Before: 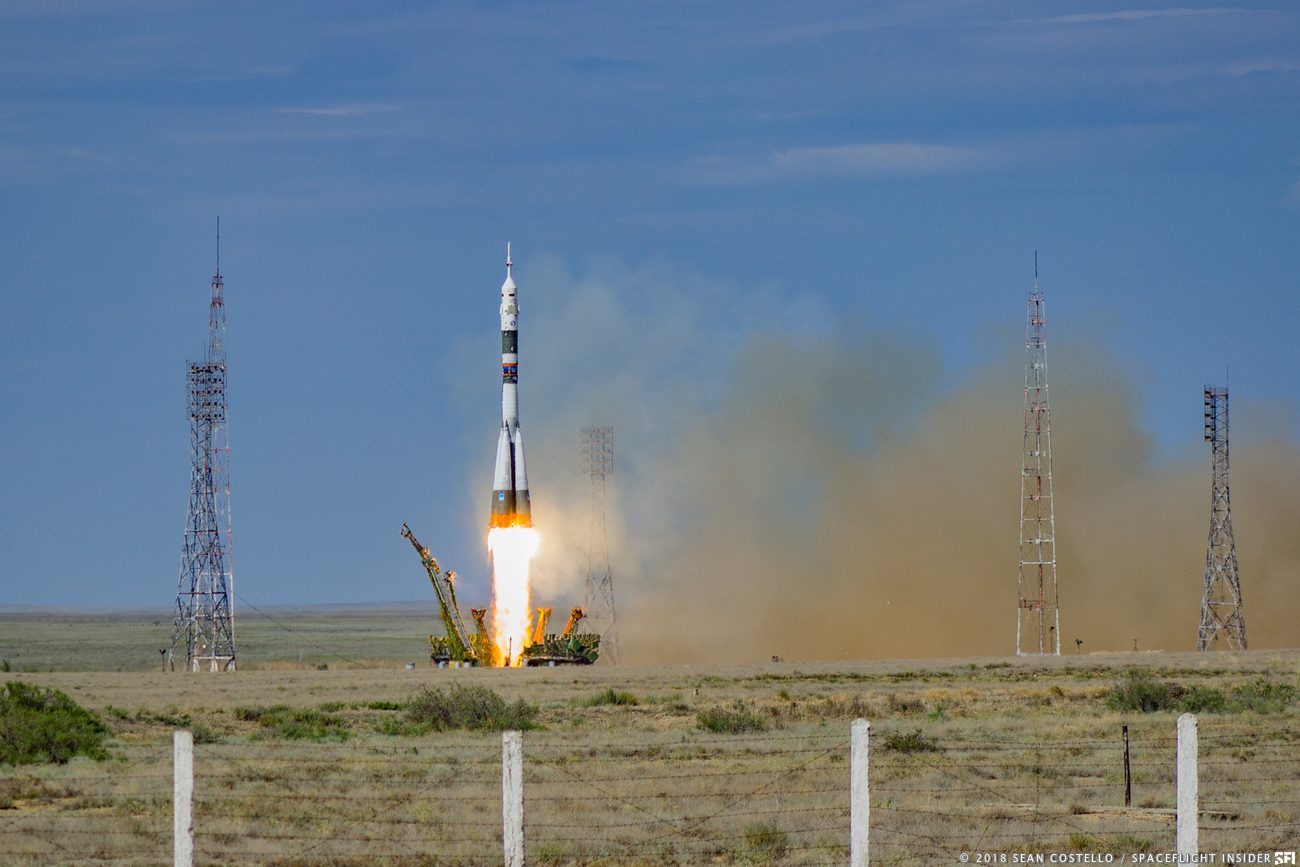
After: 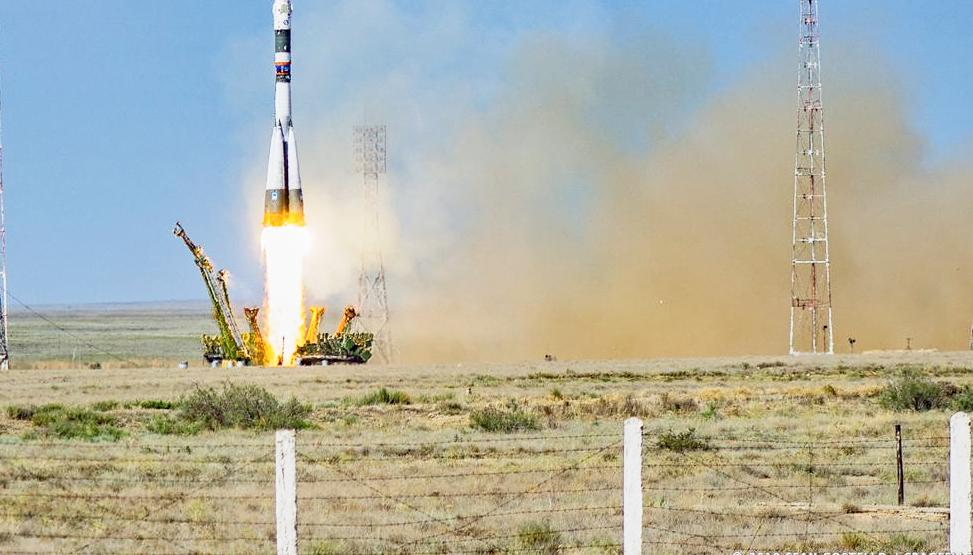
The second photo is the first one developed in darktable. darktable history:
base curve: curves: ch0 [(0, 0) (0.088, 0.125) (0.176, 0.251) (0.354, 0.501) (0.613, 0.749) (1, 0.877)], preserve colors none
exposure: exposure 0.562 EV, compensate highlight preservation false
contrast equalizer: y [[0.502, 0.505, 0.512, 0.529, 0.564, 0.588], [0.5 ×6], [0.502, 0.505, 0.512, 0.529, 0.564, 0.588], [0, 0.001, 0.001, 0.004, 0.008, 0.011], [0, 0.001, 0.001, 0.004, 0.008, 0.011]]
crop and rotate: left 17.507%, top 34.851%, right 7.641%, bottom 1.03%
